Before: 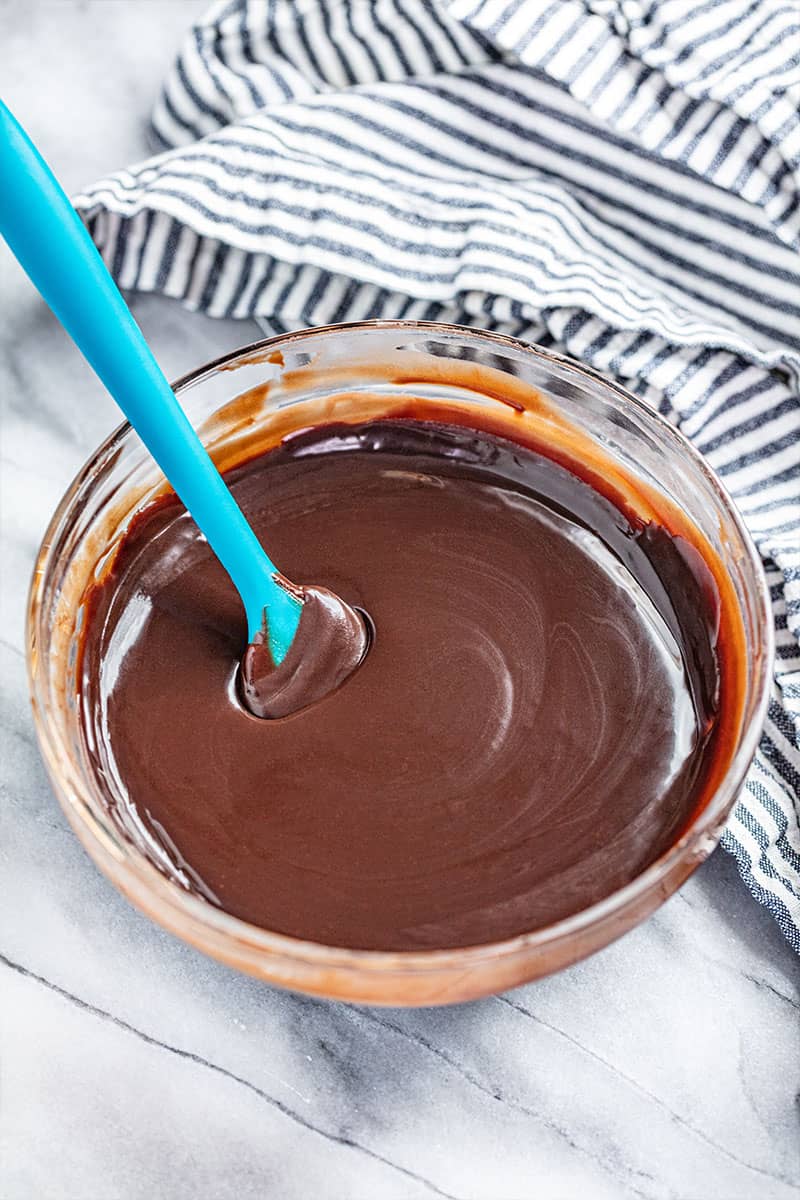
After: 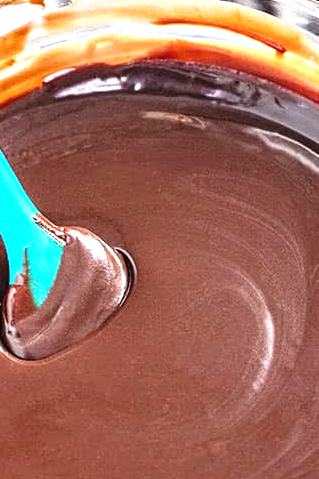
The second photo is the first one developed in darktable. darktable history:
exposure: black level correction 0, exposure 1 EV, compensate exposure bias true, compensate highlight preservation false
crop: left 30%, top 30%, right 30%, bottom 30%
